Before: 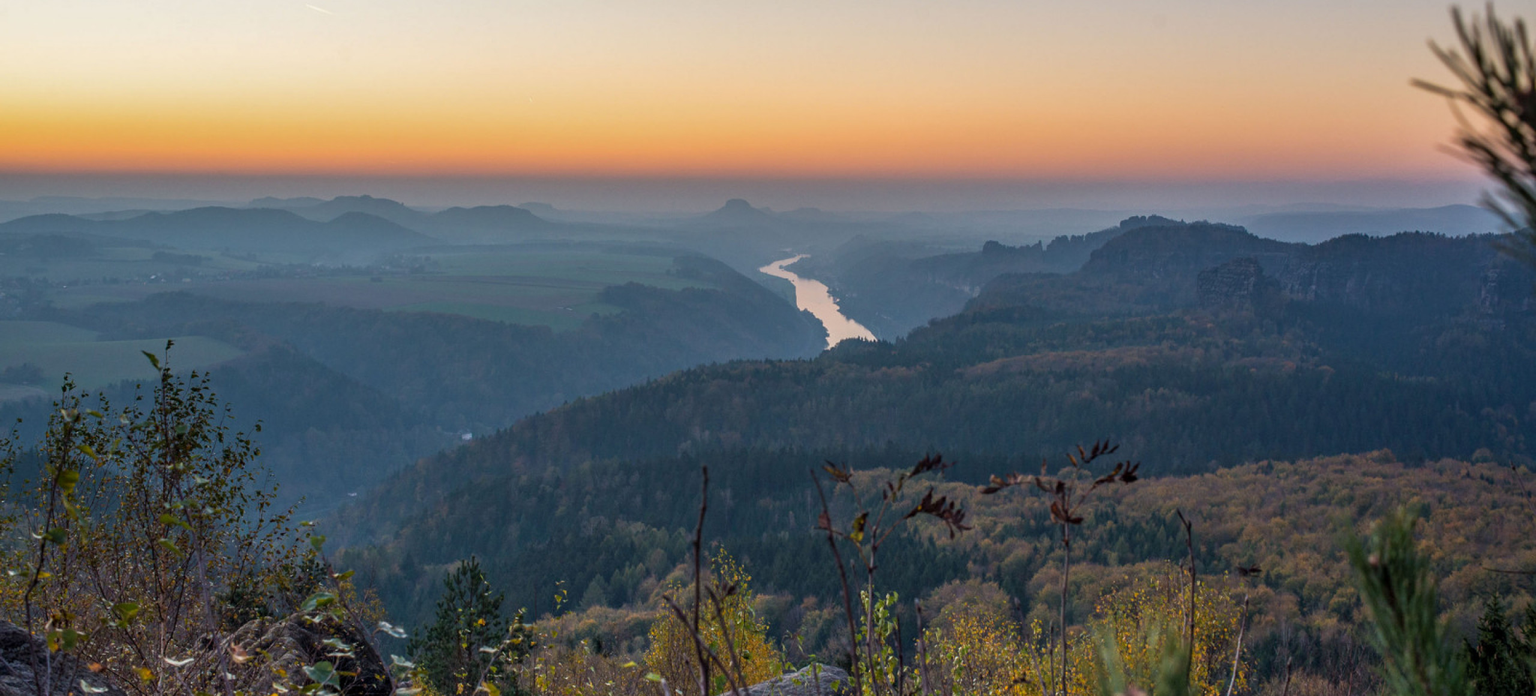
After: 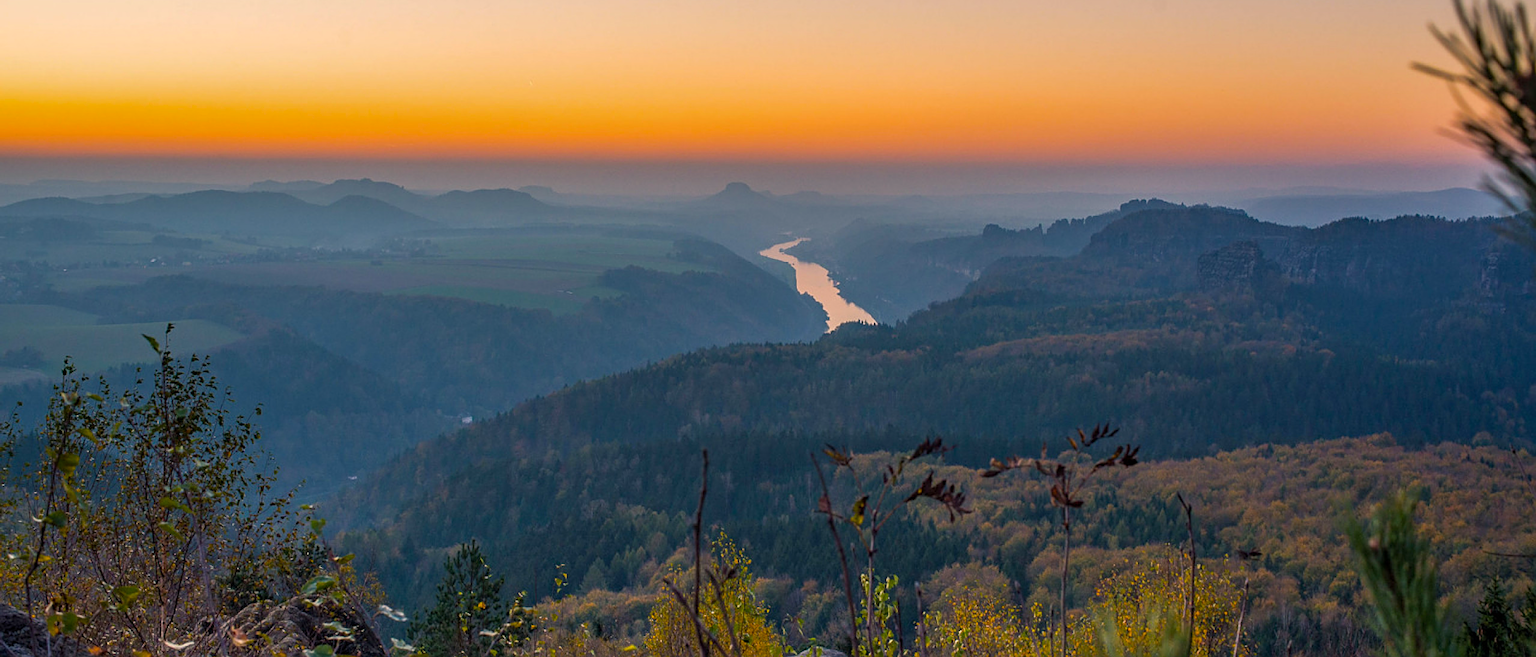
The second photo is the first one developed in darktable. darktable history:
color balance rgb: highlights gain › chroma 3.327%, highlights gain › hue 55.55°, perceptual saturation grading › global saturation 33.588%, perceptual brilliance grading › global brilliance -1.035%, perceptual brilliance grading › highlights -1.333%, perceptual brilliance grading › mid-tones -1.817%, perceptual brilliance grading › shadows -0.737%, global vibrance 2.869%
sharpen: on, module defaults
crop and rotate: top 2.421%, bottom 3.12%
